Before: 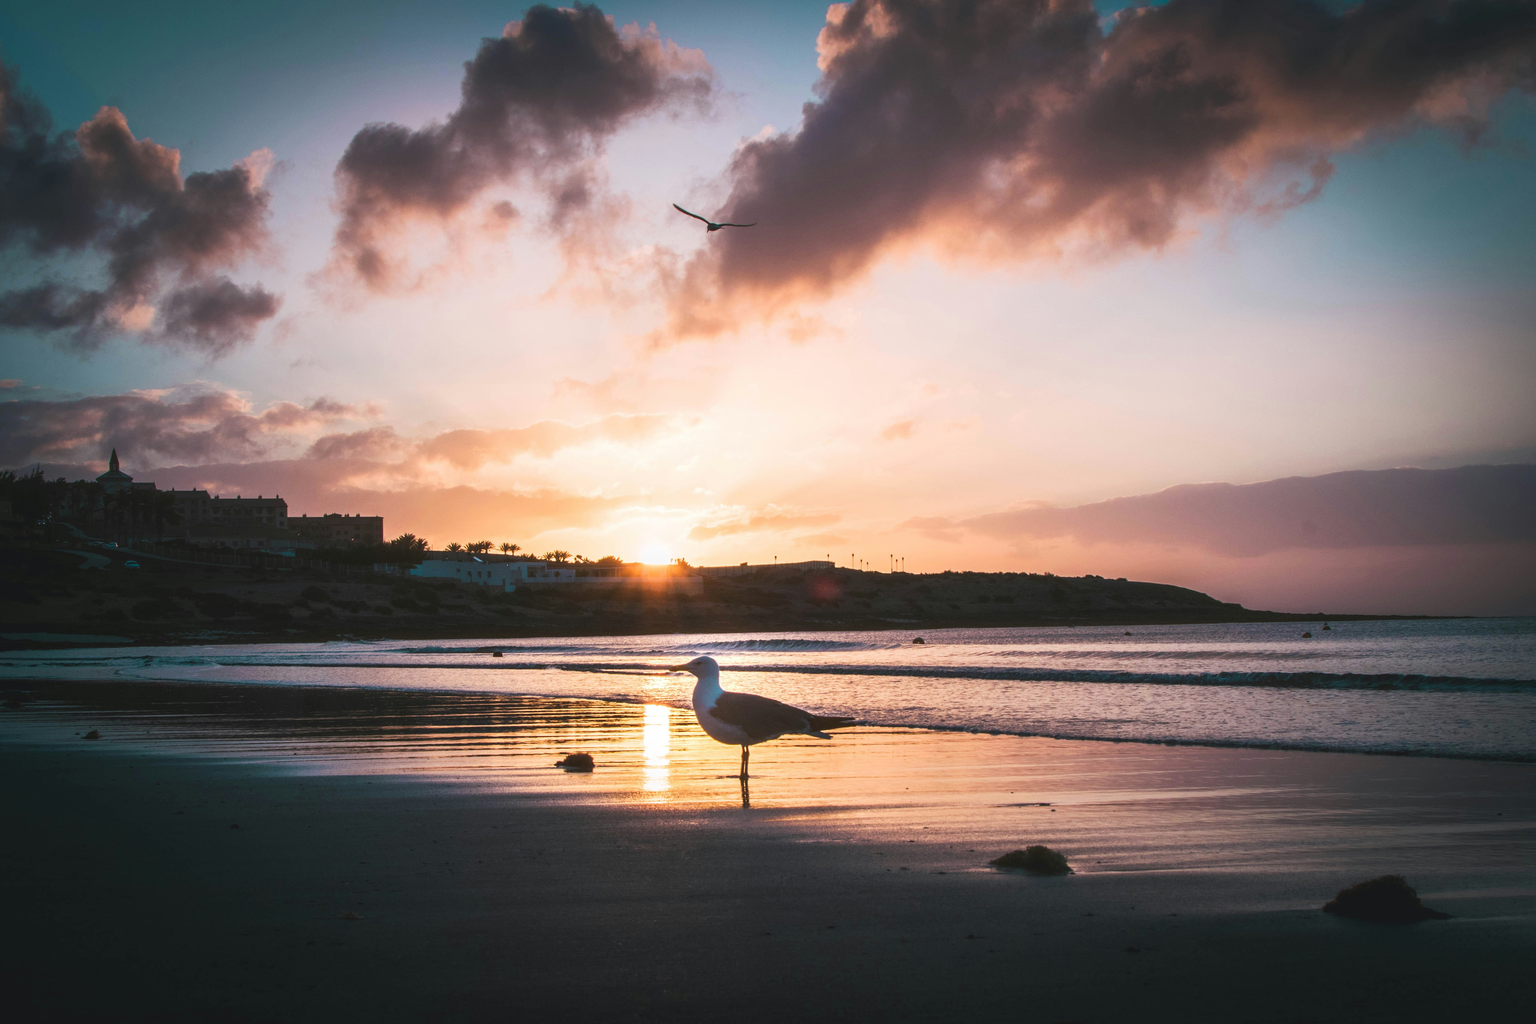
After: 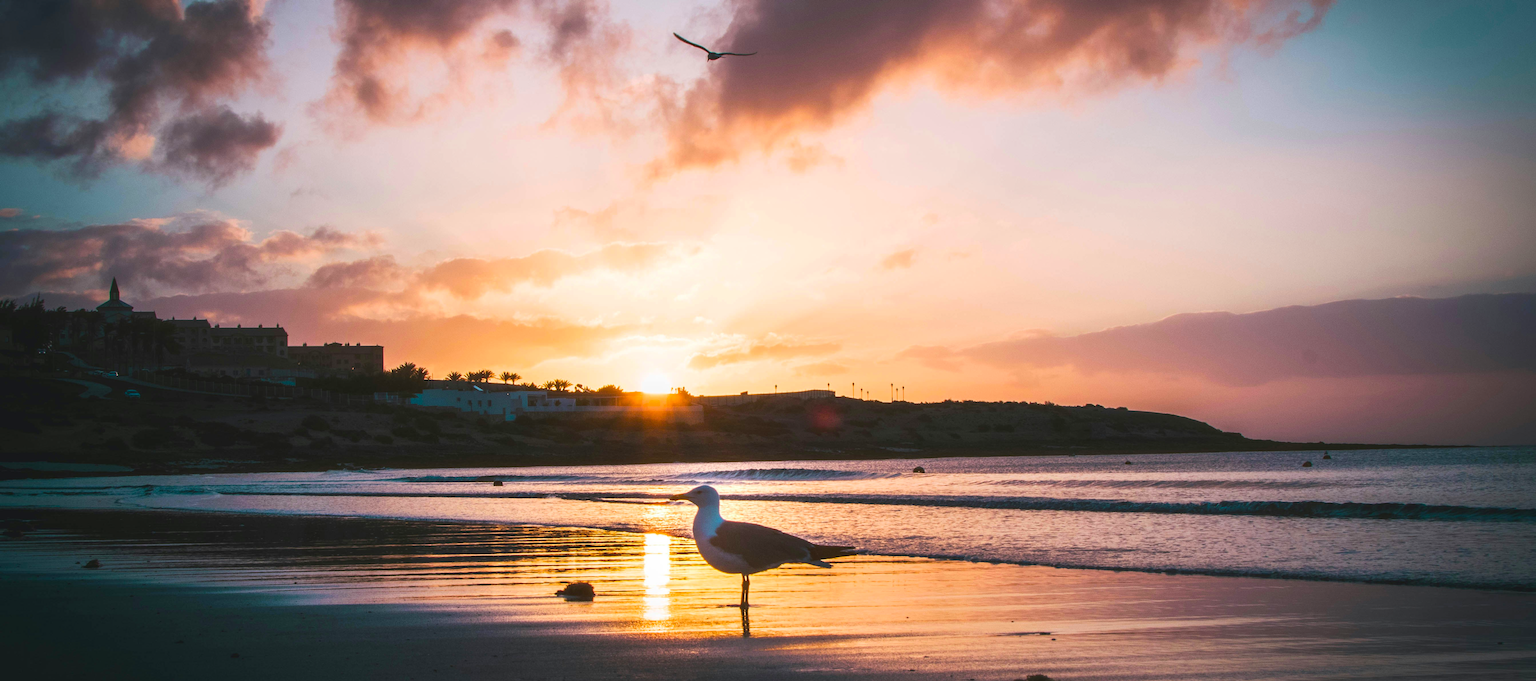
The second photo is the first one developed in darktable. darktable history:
crop: top 16.727%, bottom 16.727%
color balance rgb: perceptual saturation grading › global saturation 25%, global vibrance 20%
